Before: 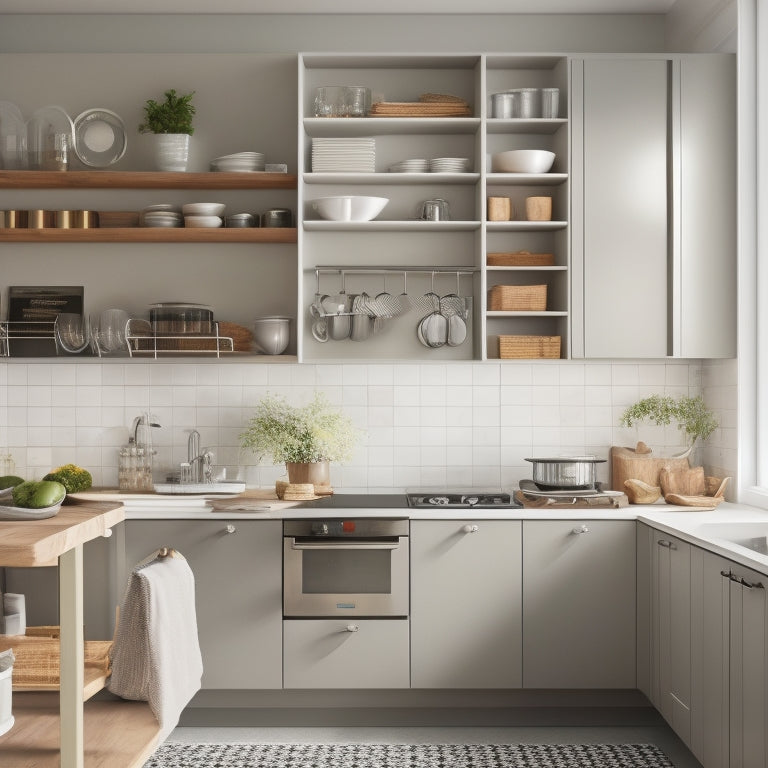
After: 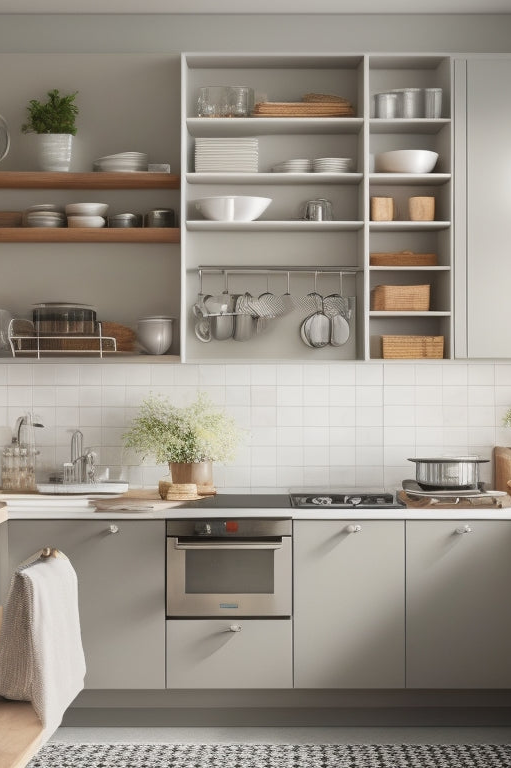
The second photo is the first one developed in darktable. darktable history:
crop and rotate: left 15.364%, right 18.021%
